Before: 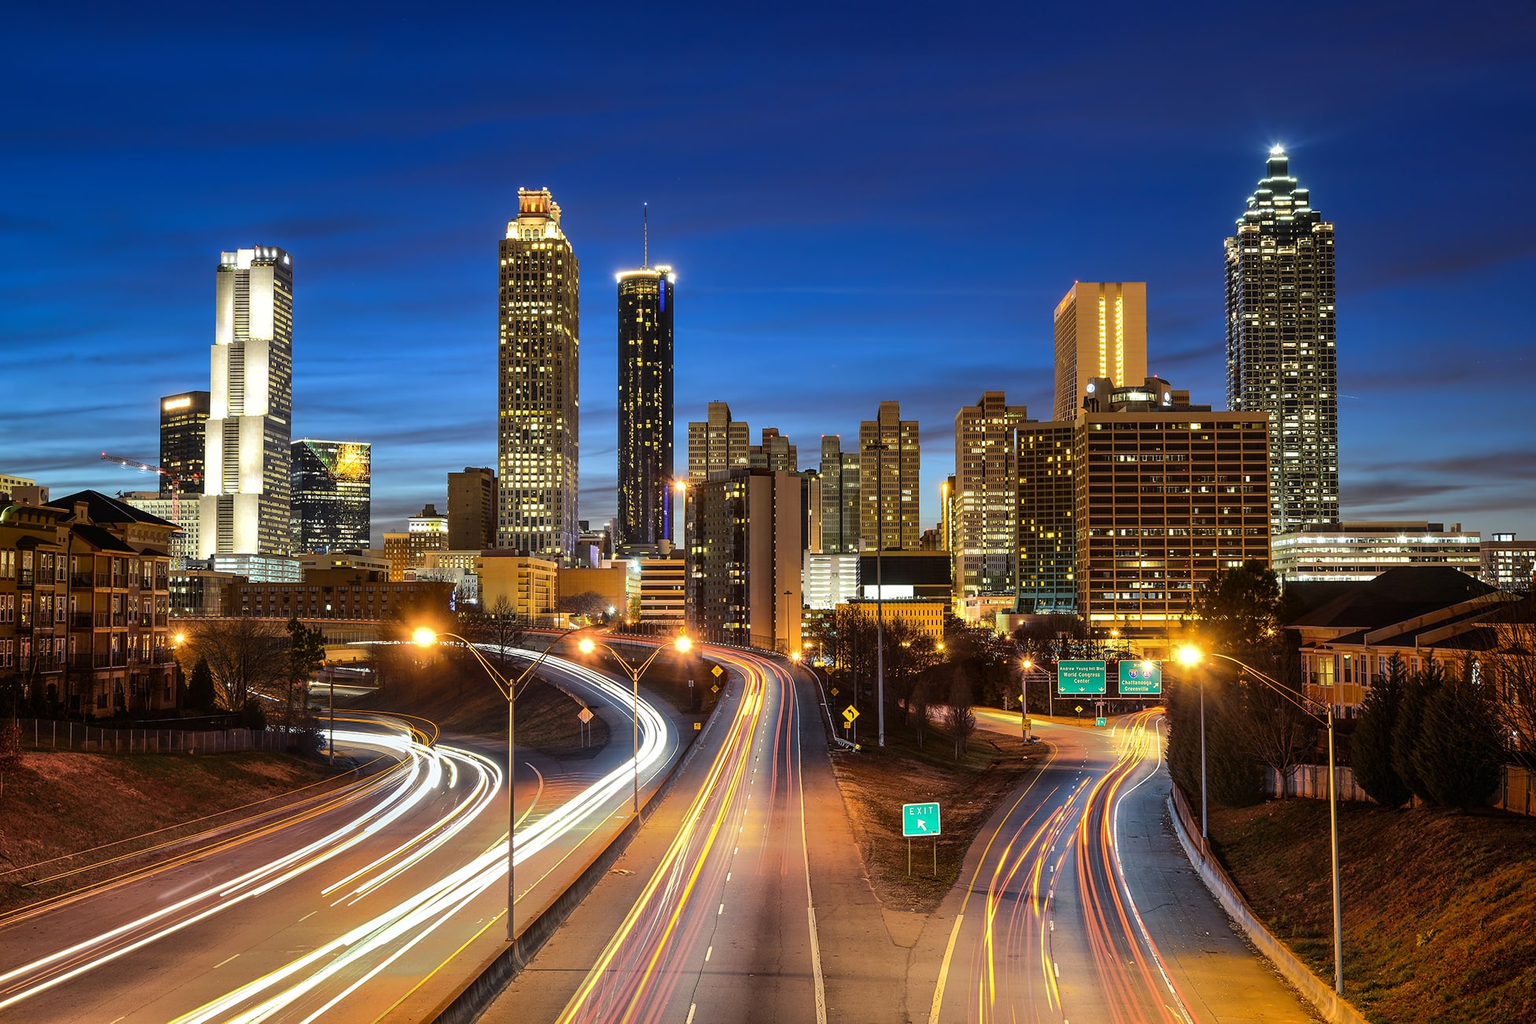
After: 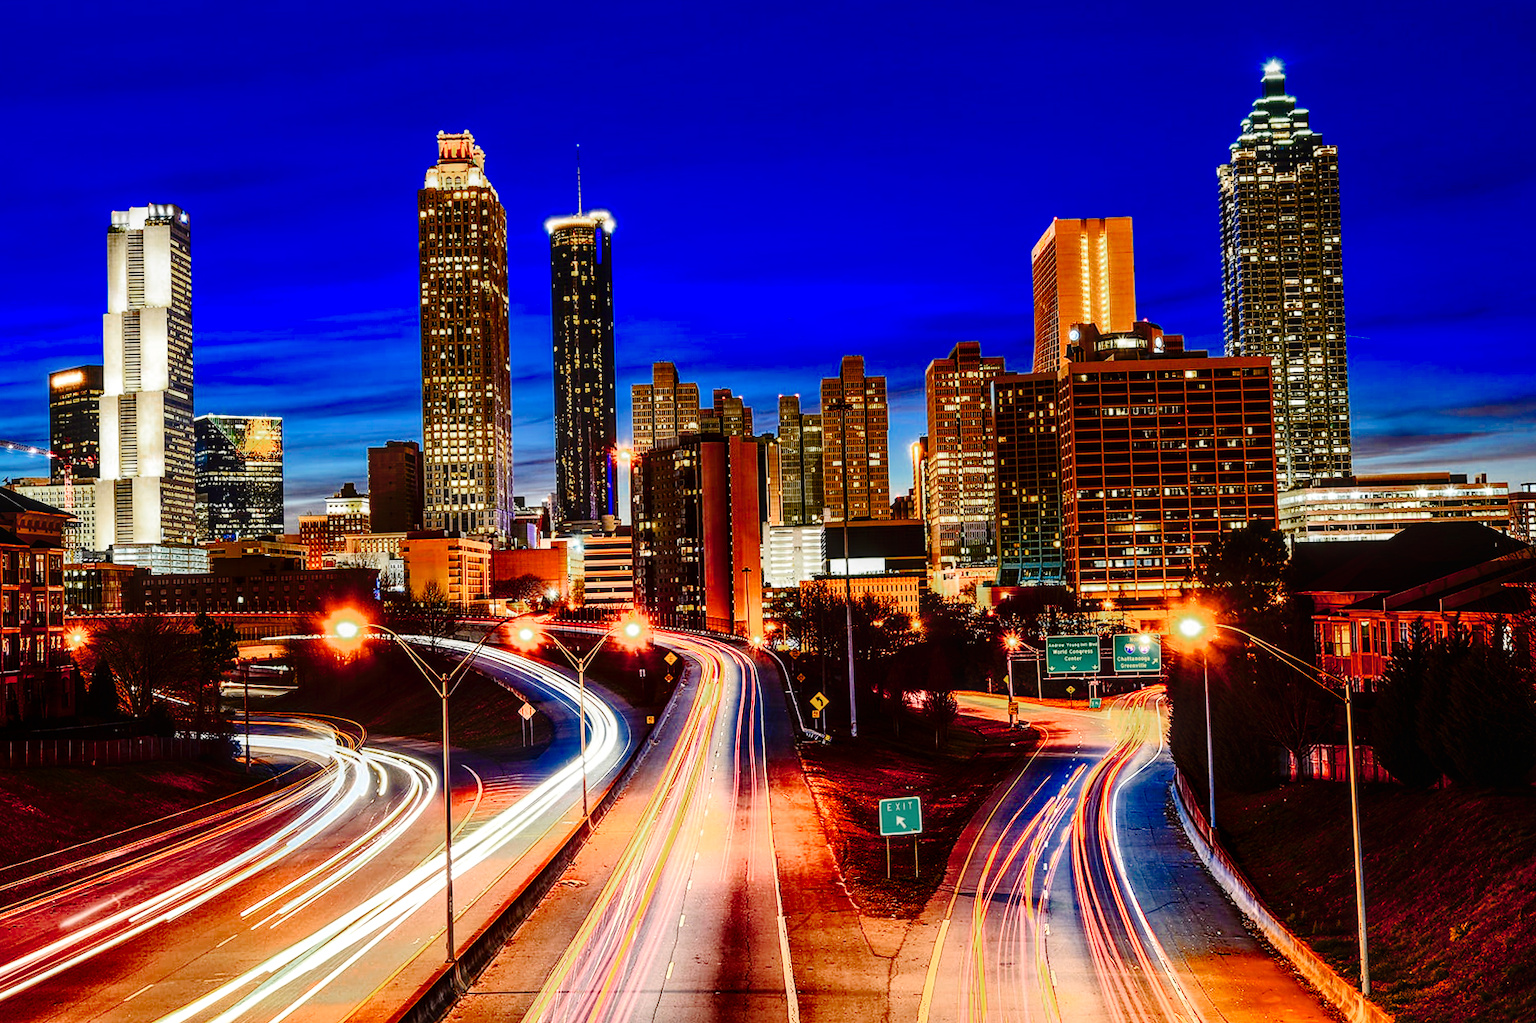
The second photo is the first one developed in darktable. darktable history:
color zones: curves: ch0 [(0, 0.553) (0.123, 0.58) (0.23, 0.419) (0.468, 0.155) (0.605, 0.132) (0.723, 0.063) (0.833, 0.172) (0.921, 0.468)]; ch1 [(0.025, 0.645) (0.229, 0.584) (0.326, 0.551) (0.537, 0.446) (0.599, 0.911) (0.708, 1) (0.805, 0.944)]; ch2 [(0.086, 0.468) (0.254, 0.464) (0.638, 0.564) (0.702, 0.592) (0.768, 0.564)]
crop and rotate: angle 1.54°, left 5.676%, top 5.714%
contrast brightness saturation: contrast 0.286
tone curve: curves: ch0 [(0, 0) (0.003, 0.001) (0.011, 0.004) (0.025, 0.013) (0.044, 0.022) (0.069, 0.035) (0.1, 0.053) (0.136, 0.088) (0.177, 0.149) (0.224, 0.213) (0.277, 0.293) (0.335, 0.381) (0.399, 0.463) (0.468, 0.546) (0.543, 0.616) (0.623, 0.693) (0.709, 0.766) (0.801, 0.843) (0.898, 0.921) (1, 1)], preserve colors none
color balance rgb: shadows lift › luminance -10.165%, perceptual saturation grading › global saturation 14.231%, perceptual saturation grading › highlights -30.091%, perceptual saturation grading › shadows 51.098%, perceptual brilliance grading › global brilliance 10.279%, perceptual brilliance grading › shadows 14.428%, saturation formula JzAzBz (2021)
local contrast: detail 130%
